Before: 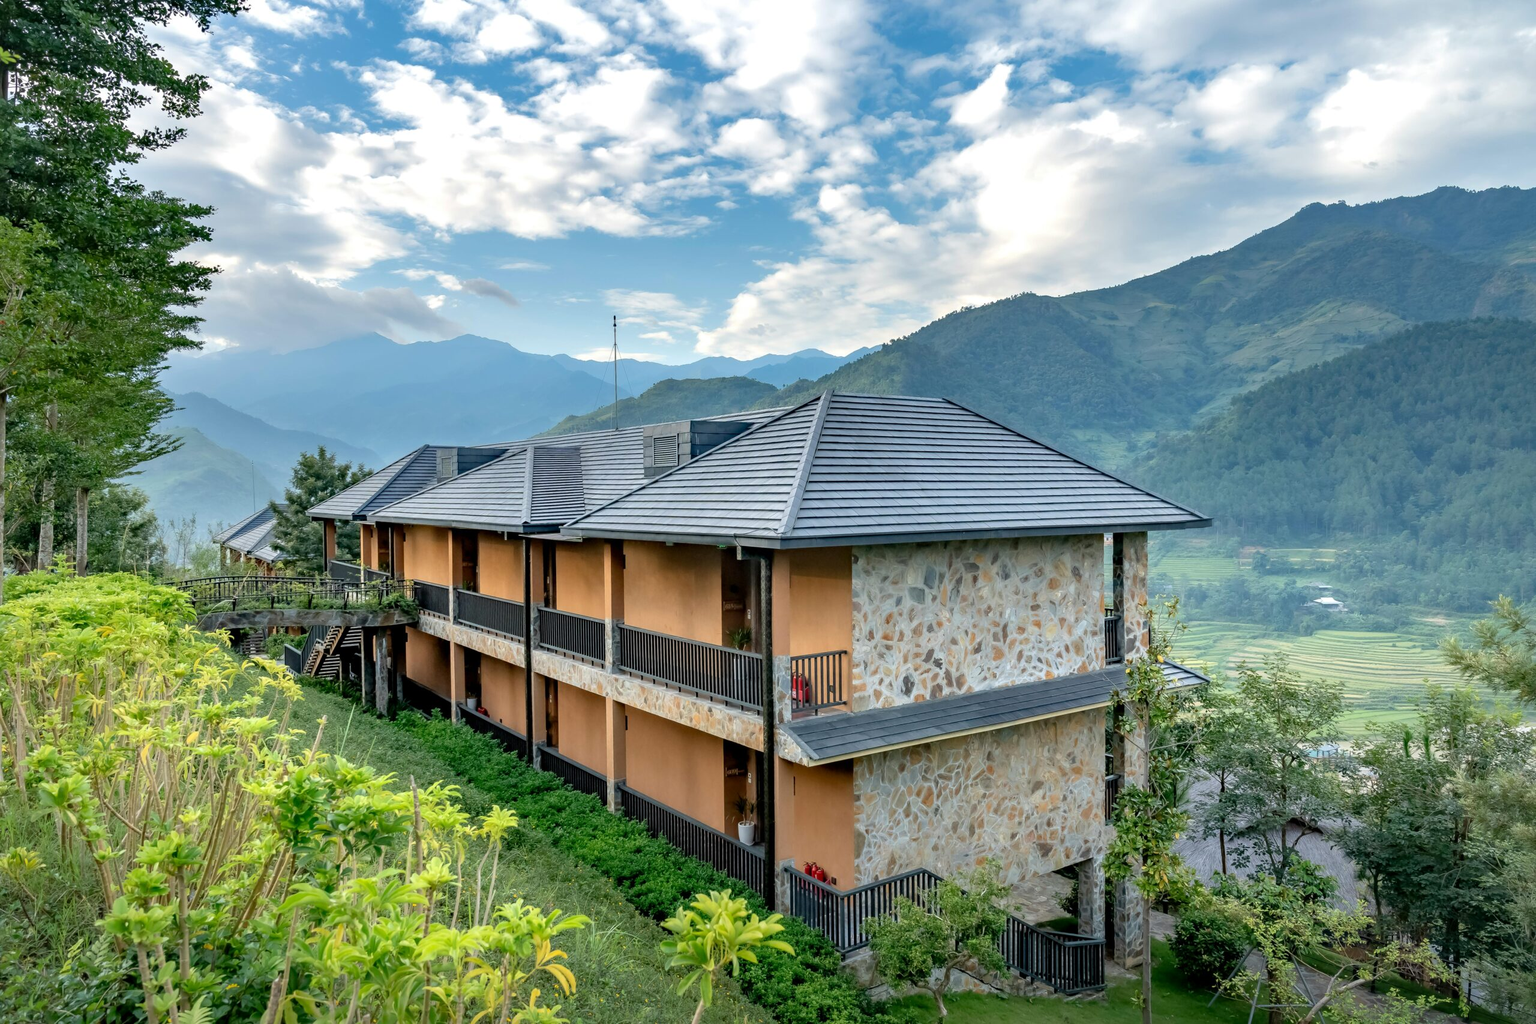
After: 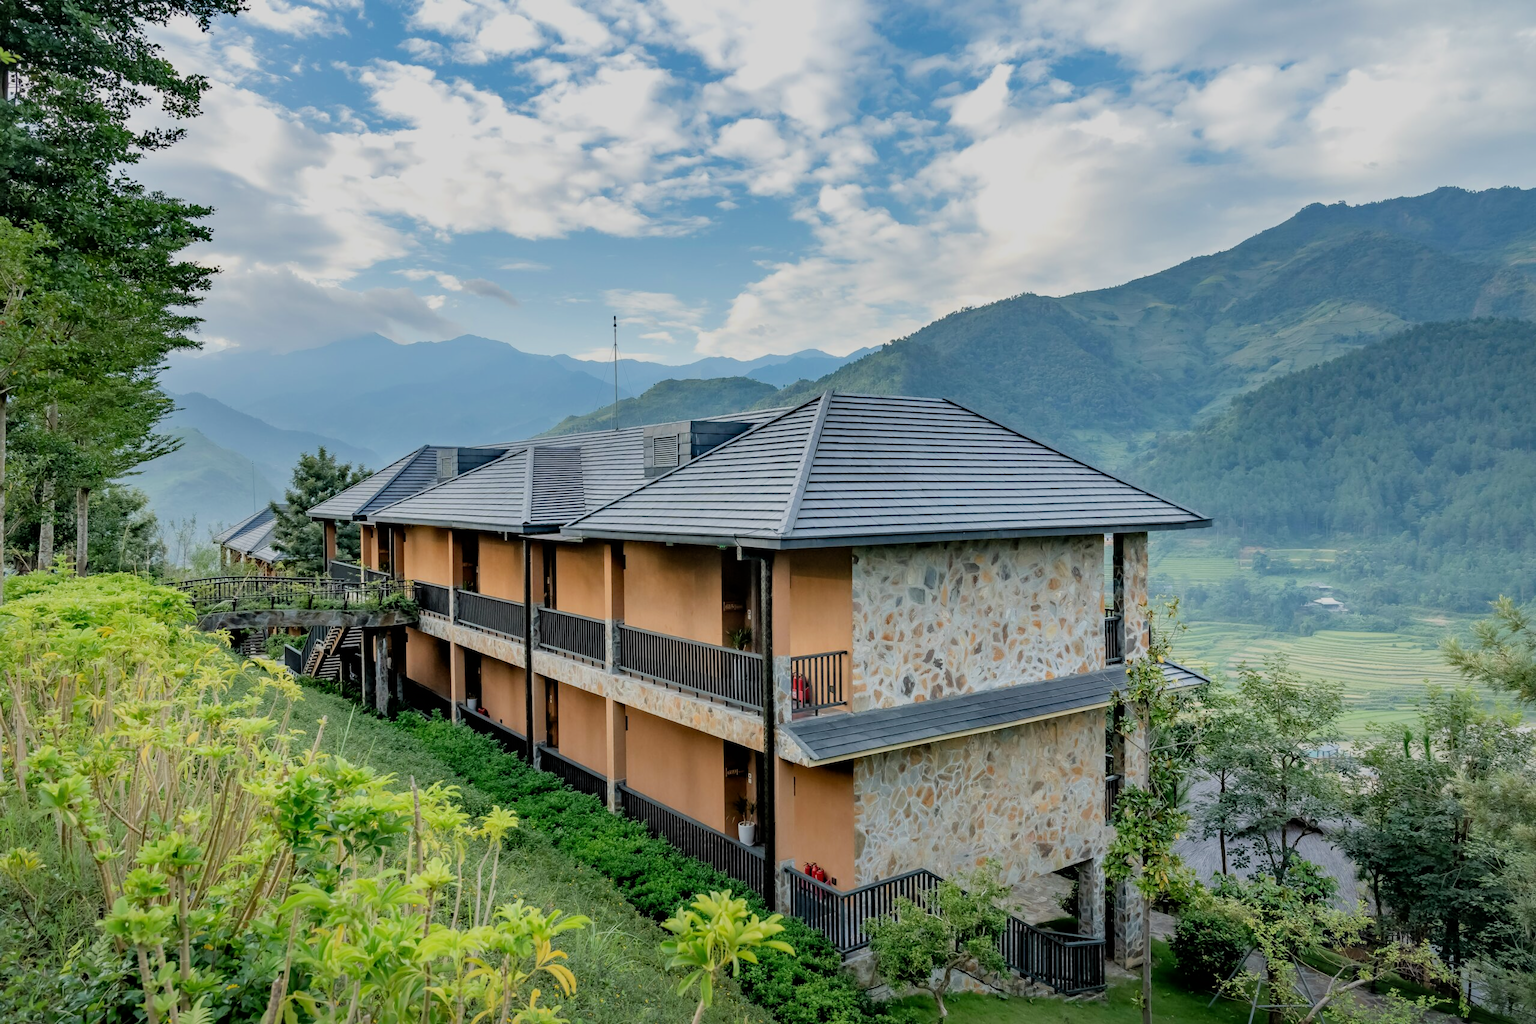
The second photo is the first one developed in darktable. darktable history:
exposure: exposure -0.012 EV, compensate highlight preservation false
filmic rgb: black relative exposure -7.65 EV, white relative exposure 4.56 EV, threshold 5.99 EV, hardness 3.61, iterations of high-quality reconstruction 10, enable highlight reconstruction true
